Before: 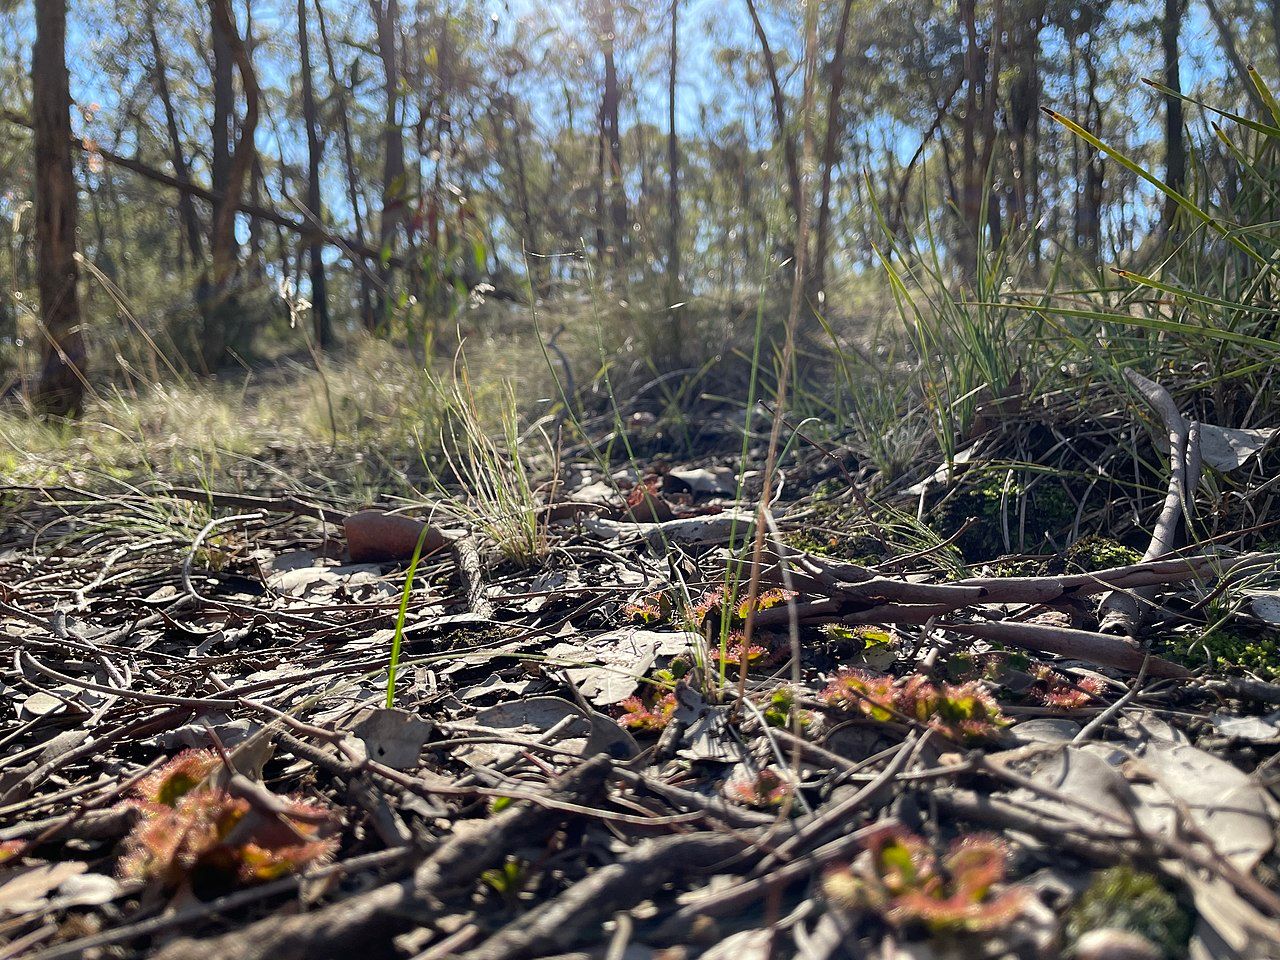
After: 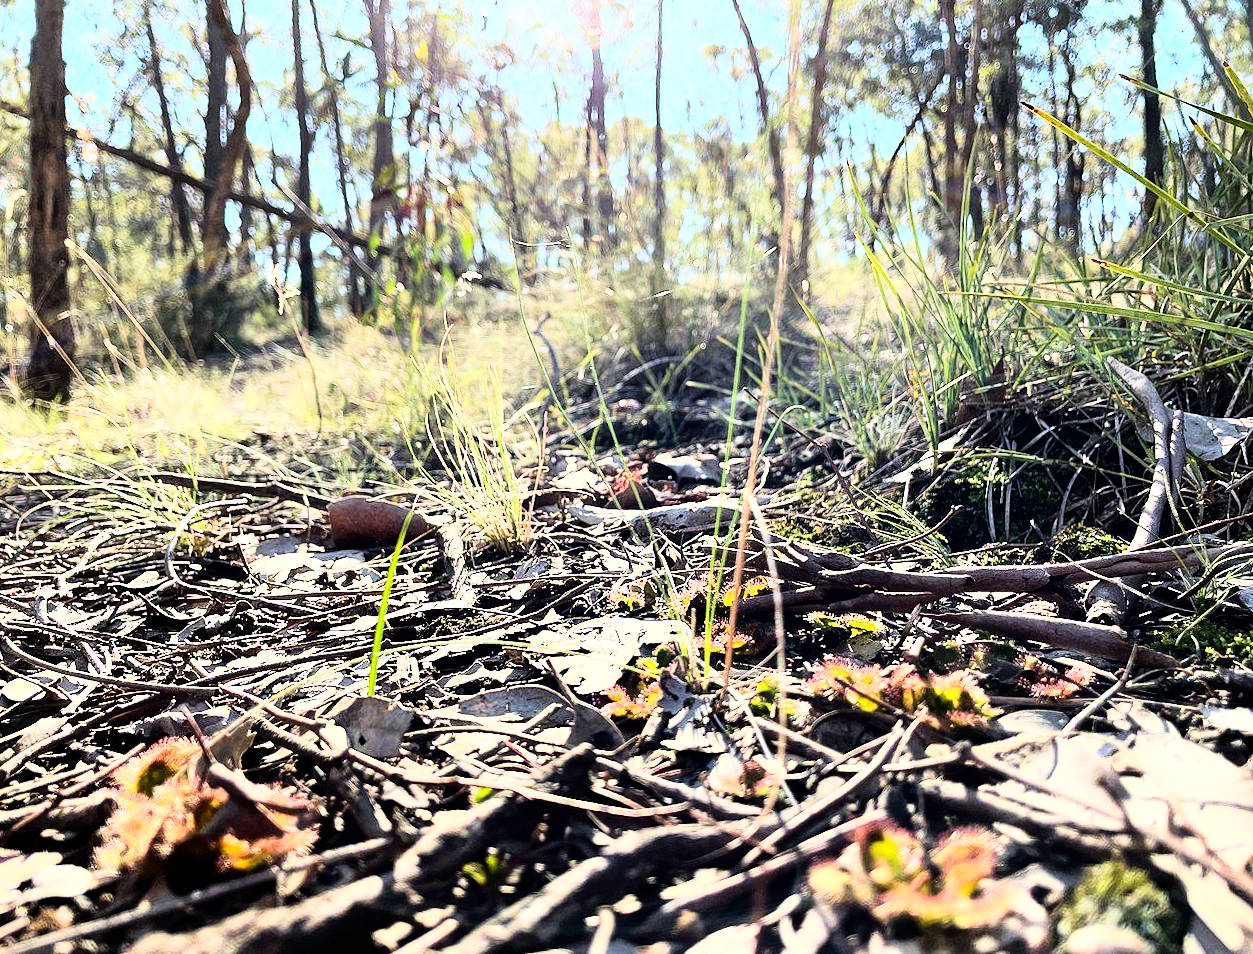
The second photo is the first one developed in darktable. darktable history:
velvia: on, module defaults
rgb curve: curves: ch0 [(0, 0) (0.21, 0.15) (0.24, 0.21) (0.5, 0.75) (0.75, 0.96) (0.89, 0.99) (1, 1)]; ch1 [(0, 0.02) (0.21, 0.13) (0.25, 0.2) (0.5, 0.67) (0.75, 0.9) (0.89, 0.97) (1, 1)]; ch2 [(0, 0.02) (0.21, 0.13) (0.25, 0.2) (0.5, 0.67) (0.75, 0.9) (0.89, 0.97) (1, 1)], compensate middle gray true
exposure: black level correction 0.001, exposure 0.5 EV, compensate exposure bias true, compensate highlight preservation false
rotate and perspective: rotation 0.226°, lens shift (vertical) -0.042, crop left 0.023, crop right 0.982, crop top 0.006, crop bottom 0.994
